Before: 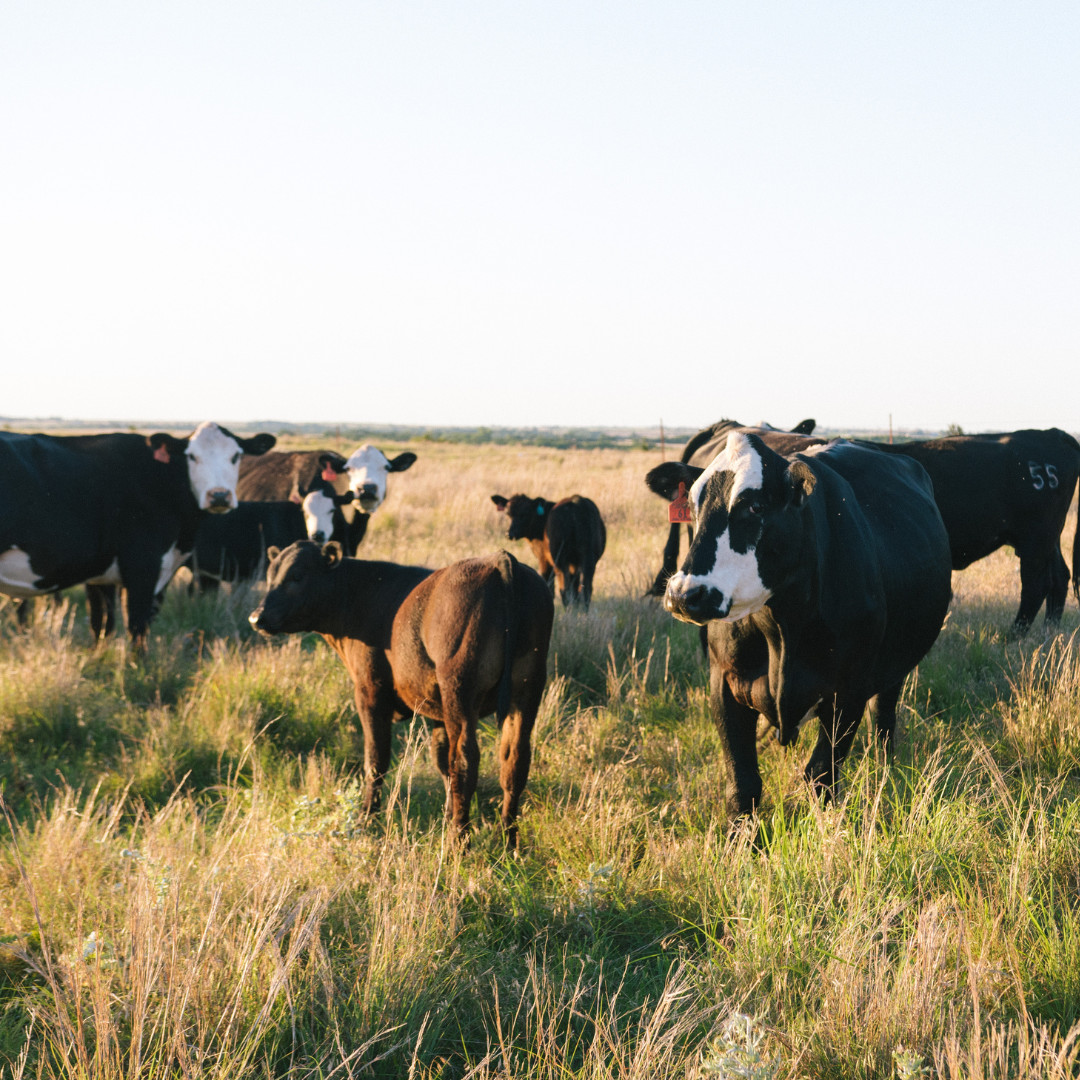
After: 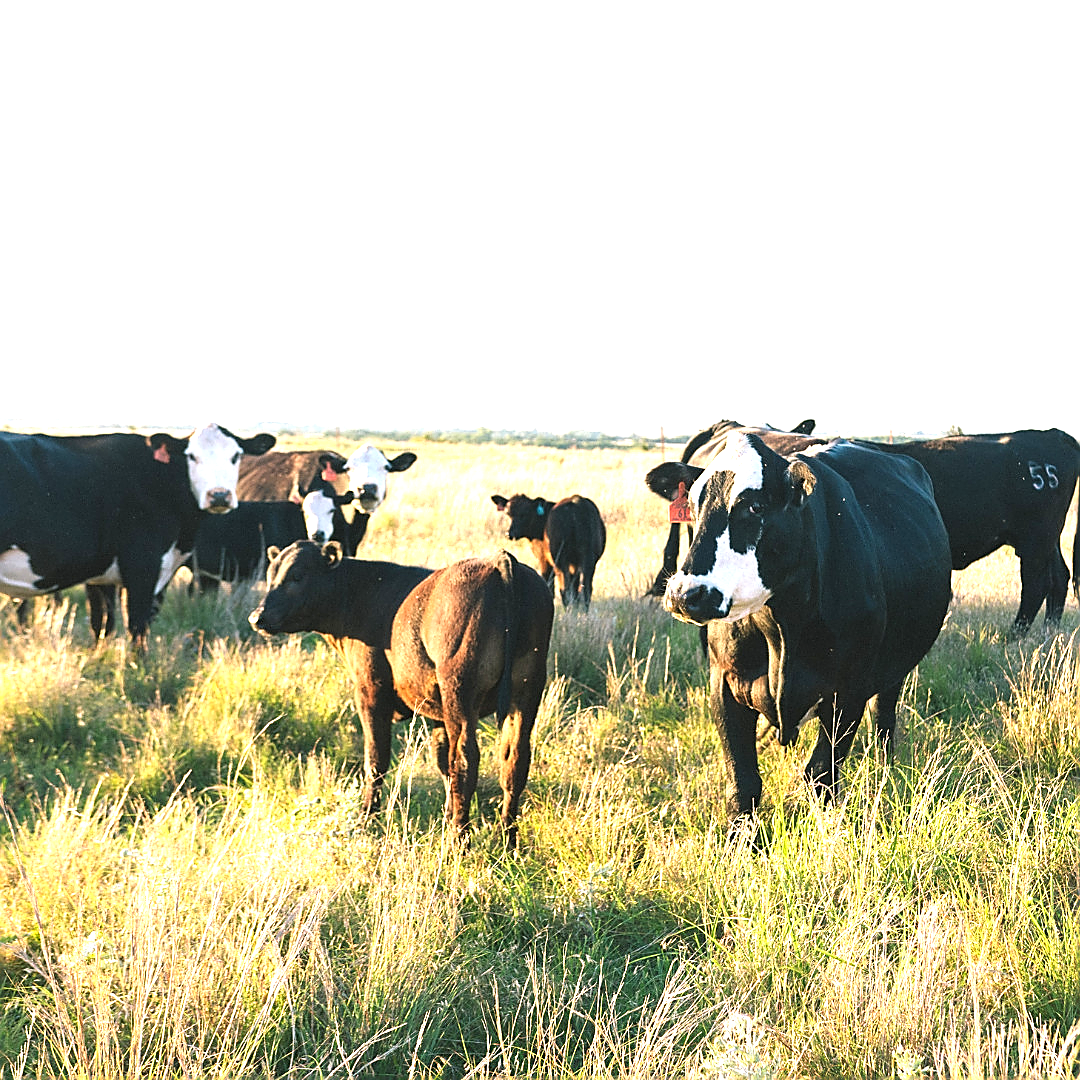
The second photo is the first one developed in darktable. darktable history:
sharpen: radius 1.4, amount 1.25, threshold 0.7
exposure: black level correction 0, exposure 1.3 EV, compensate exposure bias true, compensate highlight preservation false
